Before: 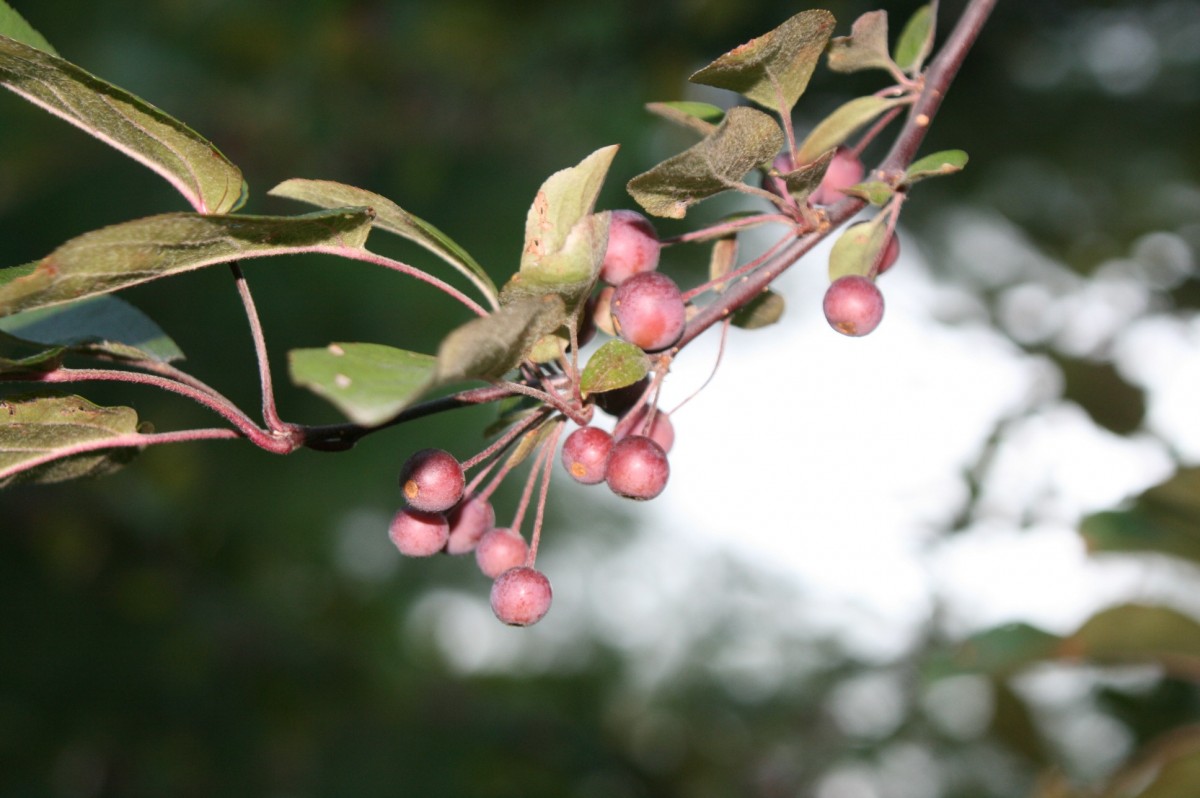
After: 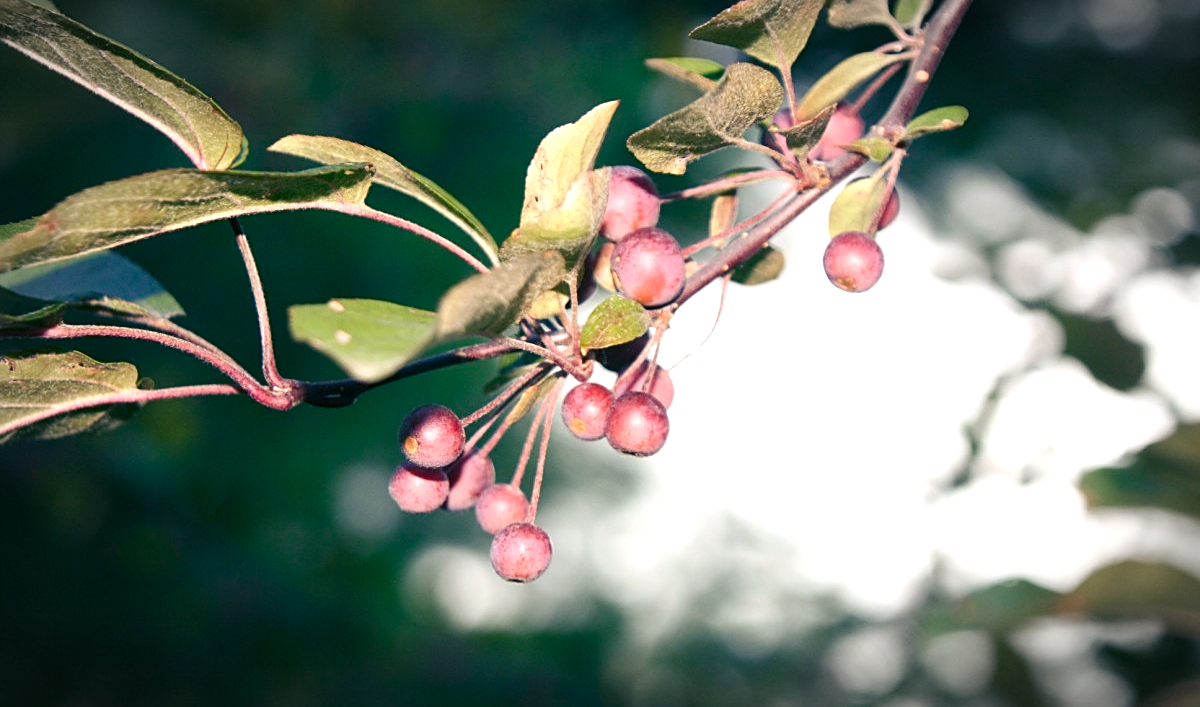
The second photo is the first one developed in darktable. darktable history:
color balance rgb: shadows lift › luminance -41.069%, shadows lift › chroma 14.184%, shadows lift › hue 258.24°, highlights gain › chroma 2.034%, highlights gain › hue 72.76°, white fulcrum 0.064 EV, perceptual saturation grading › global saturation 20%, perceptual saturation grading › highlights -25.377%, perceptual saturation grading › shadows 24.027%, global vibrance 10.012%
crop and rotate: top 5.539%, bottom 5.769%
exposure: black level correction 0, exposure 0.498 EV, compensate highlight preservation false
sharpen: on, module defaults
vignetting: automatic ratio true
tone equalizer: on, module defaults
